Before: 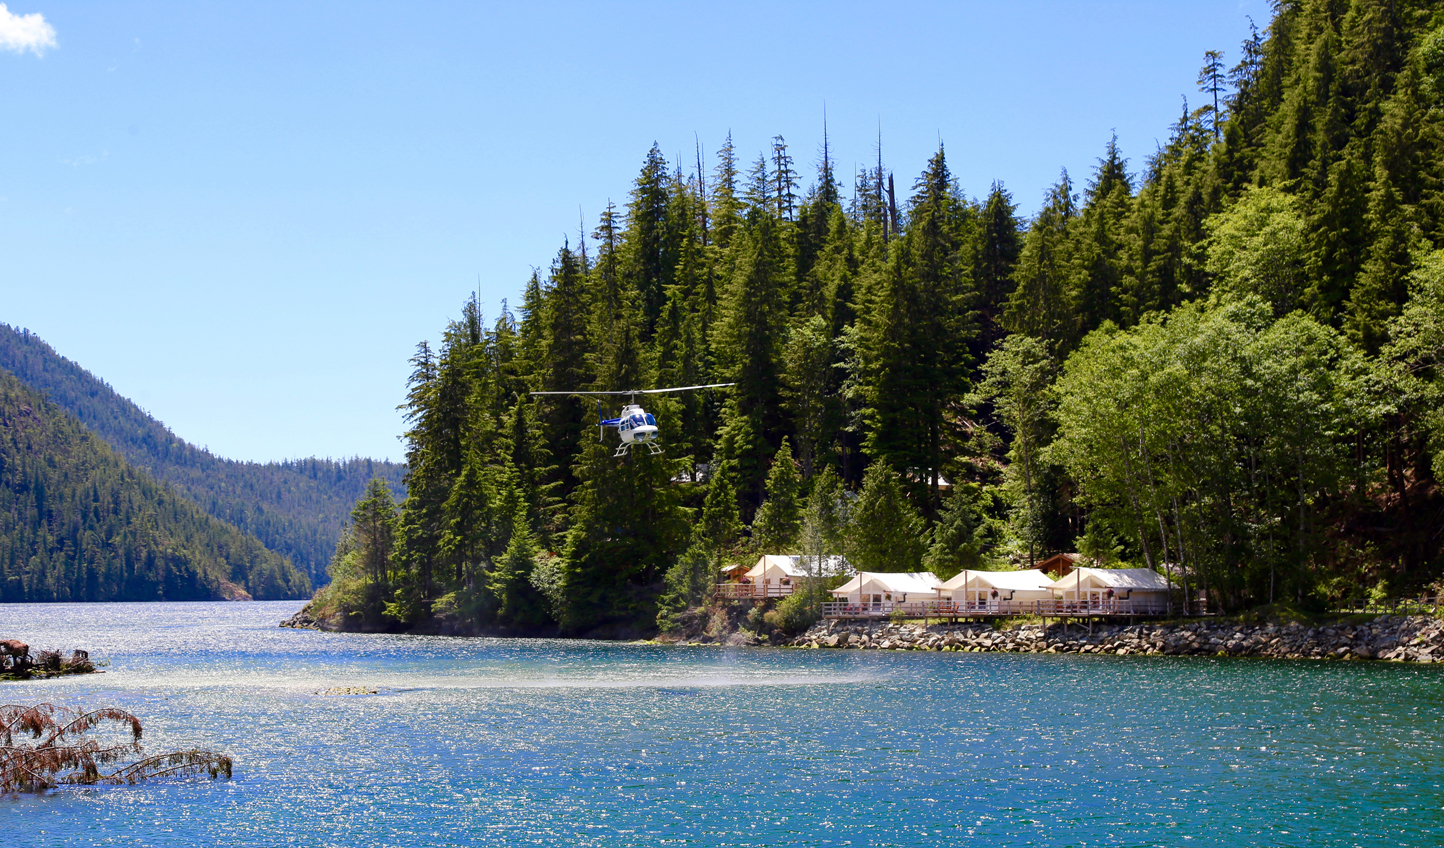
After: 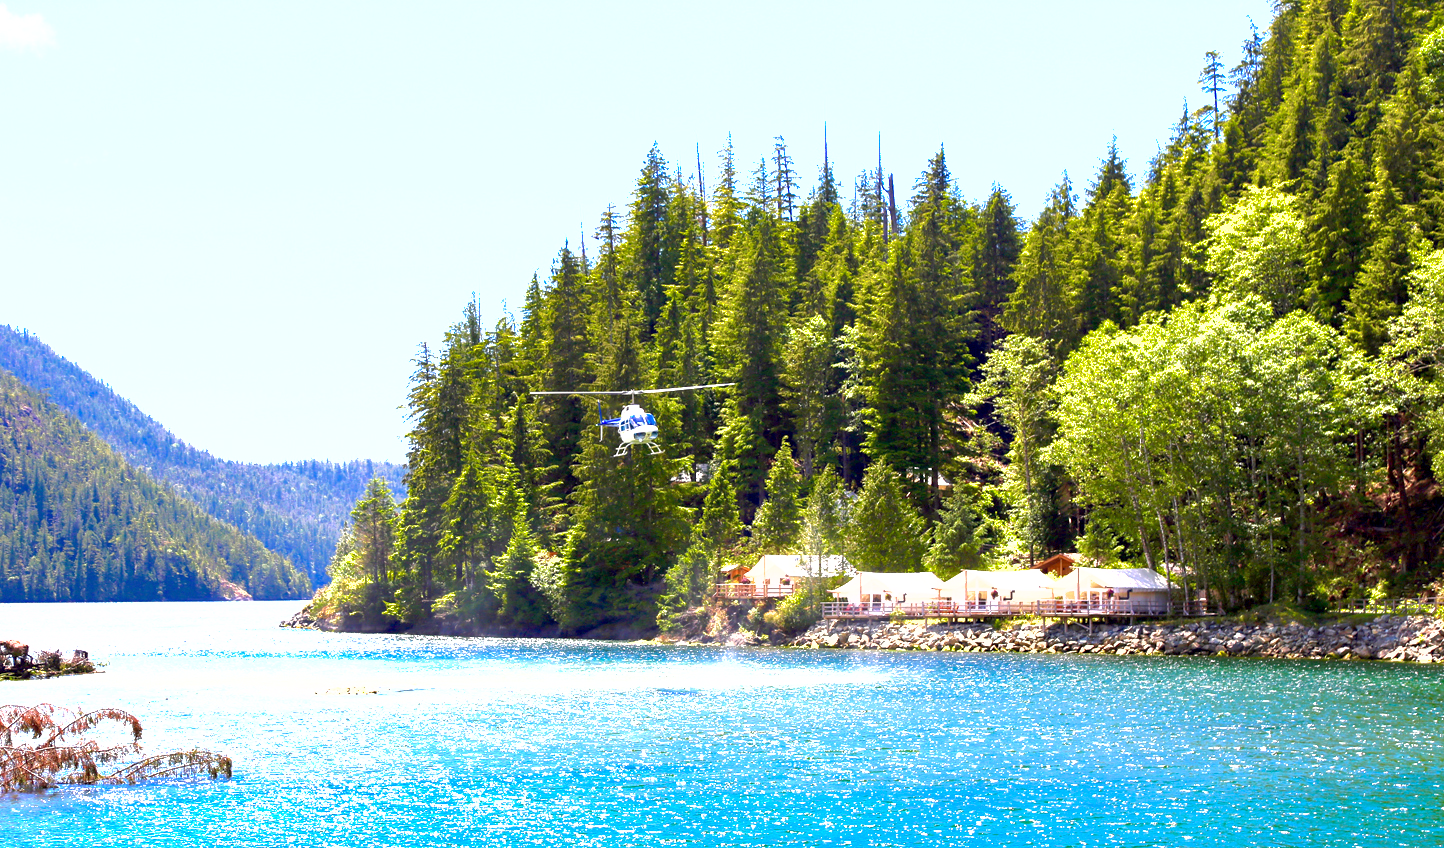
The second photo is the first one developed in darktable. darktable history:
exposure: black level correction 0.001, exposure 1.822 EV, compensate exposure bias true, compensate highlight preservation false
shadows and highlights: on, module defaults
